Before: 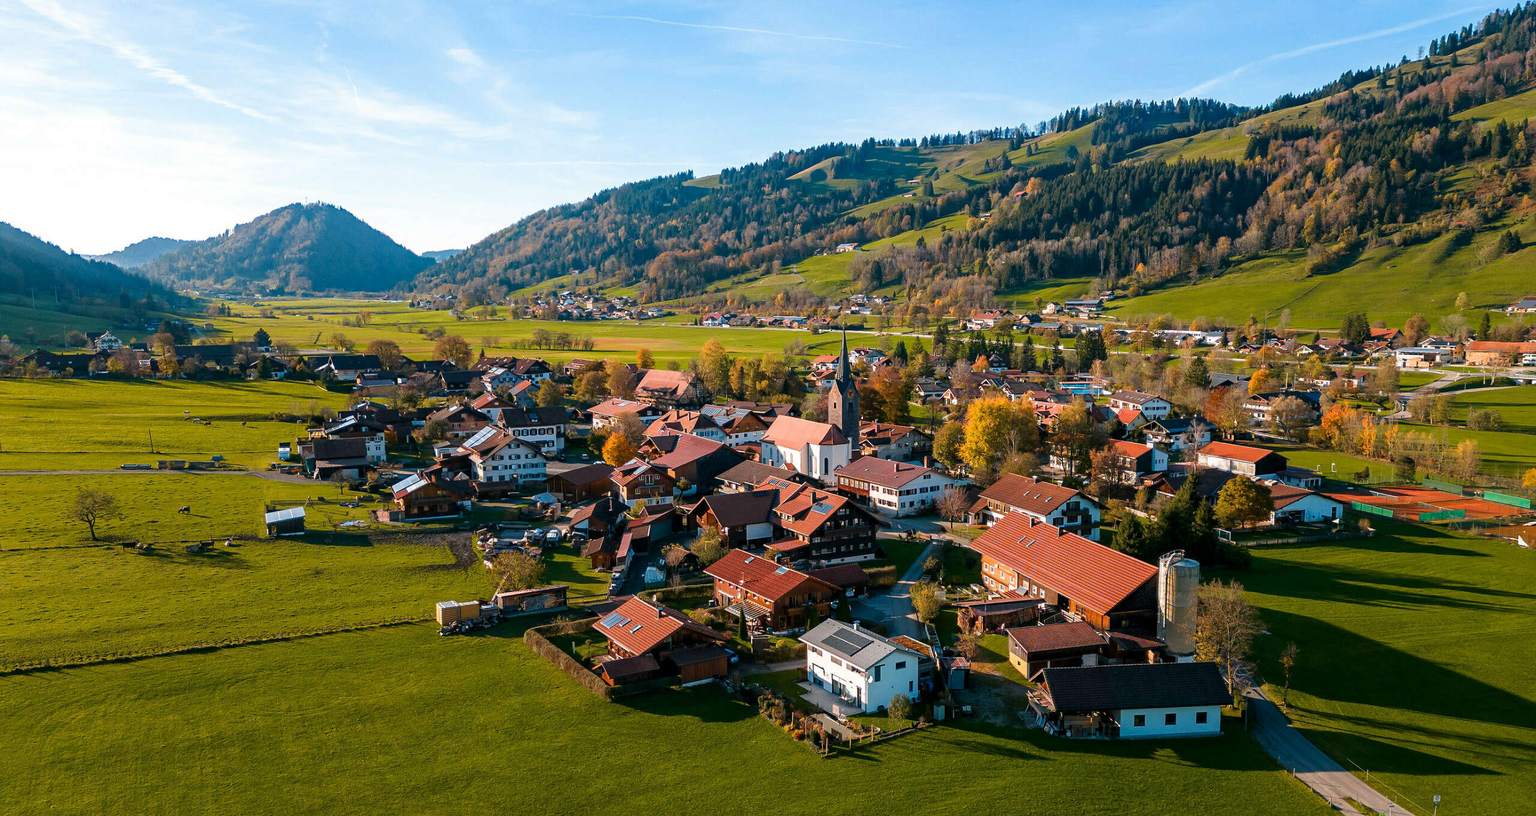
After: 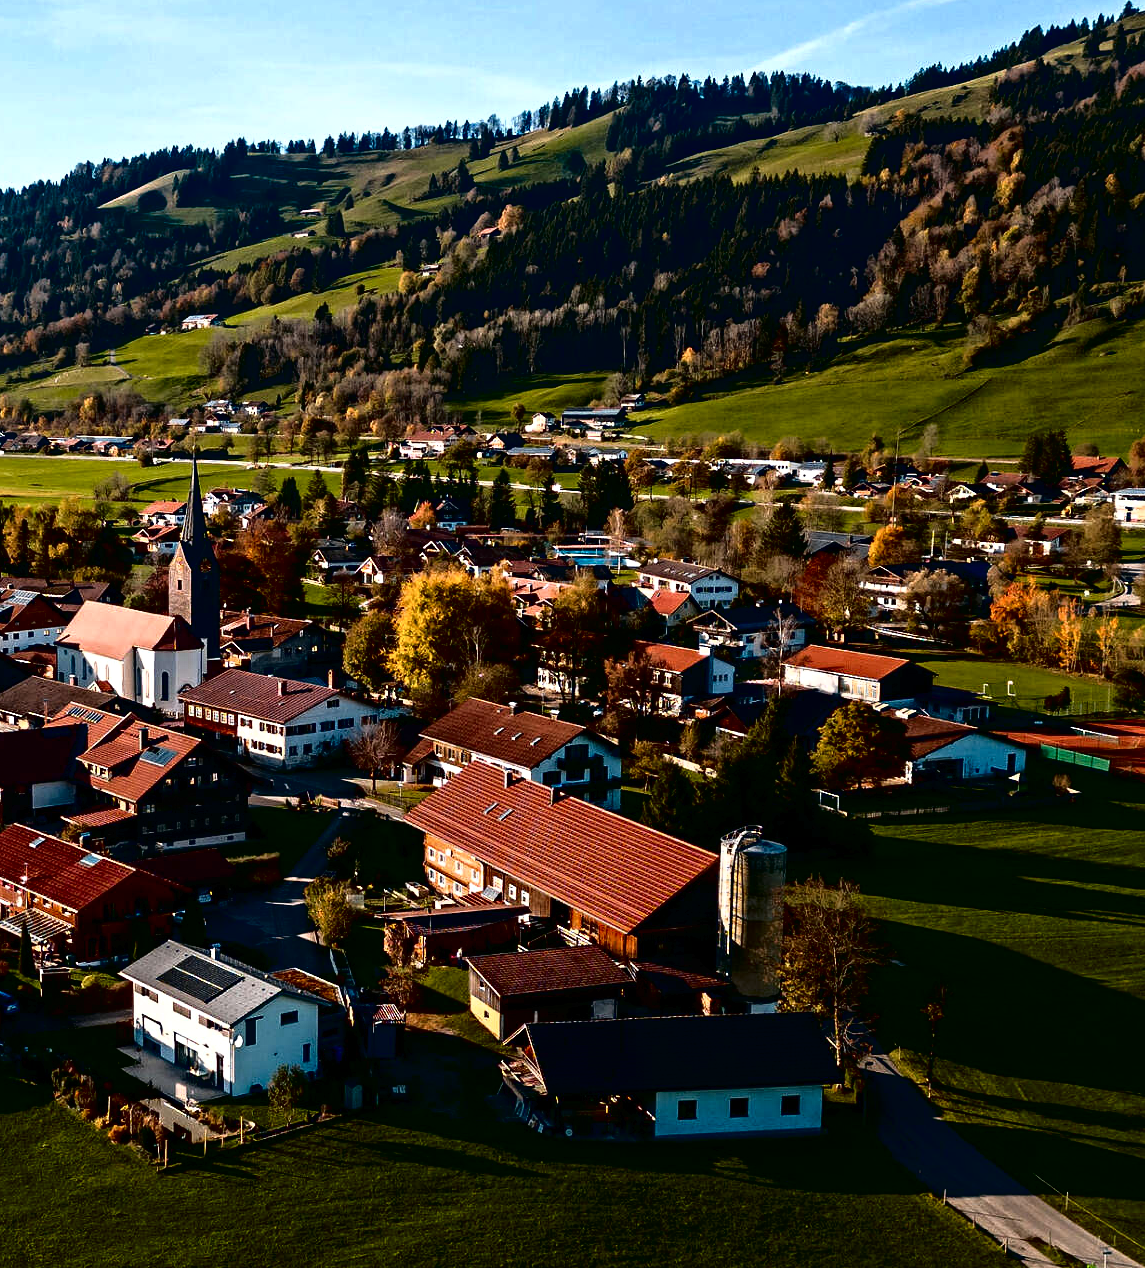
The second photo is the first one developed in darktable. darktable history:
contrast equalizer: y [[0.5, 0.5, 0.544, 0.569, 0.5, 0.5], [0.5 ×6], [0.5 ×6], [0 ×6], [0 ×6]]
crop: left 47.352%, top 6.741%, right 7.917%
tone curve: curves: ch0 [(0, 0) (0.003, 0.008) (0.011, 0.008) (0.025, 0.008) (0.044, 0.008) (0.069, 0.006) (0.1, 0.006) (0.136, 0.006) (0.177, 0.008) (0.224, 0.012) (0.277, 0.026) (0.335, 0.083) (0.399, 0.165) (0.468, 0.292) (0.543, 0.416) (0.623, 0.535) (0.709, 0.692) (0.801, 0.853) (0.898, 0.981) (1, 1)], color space Lab, independent channels, preserve colors none
